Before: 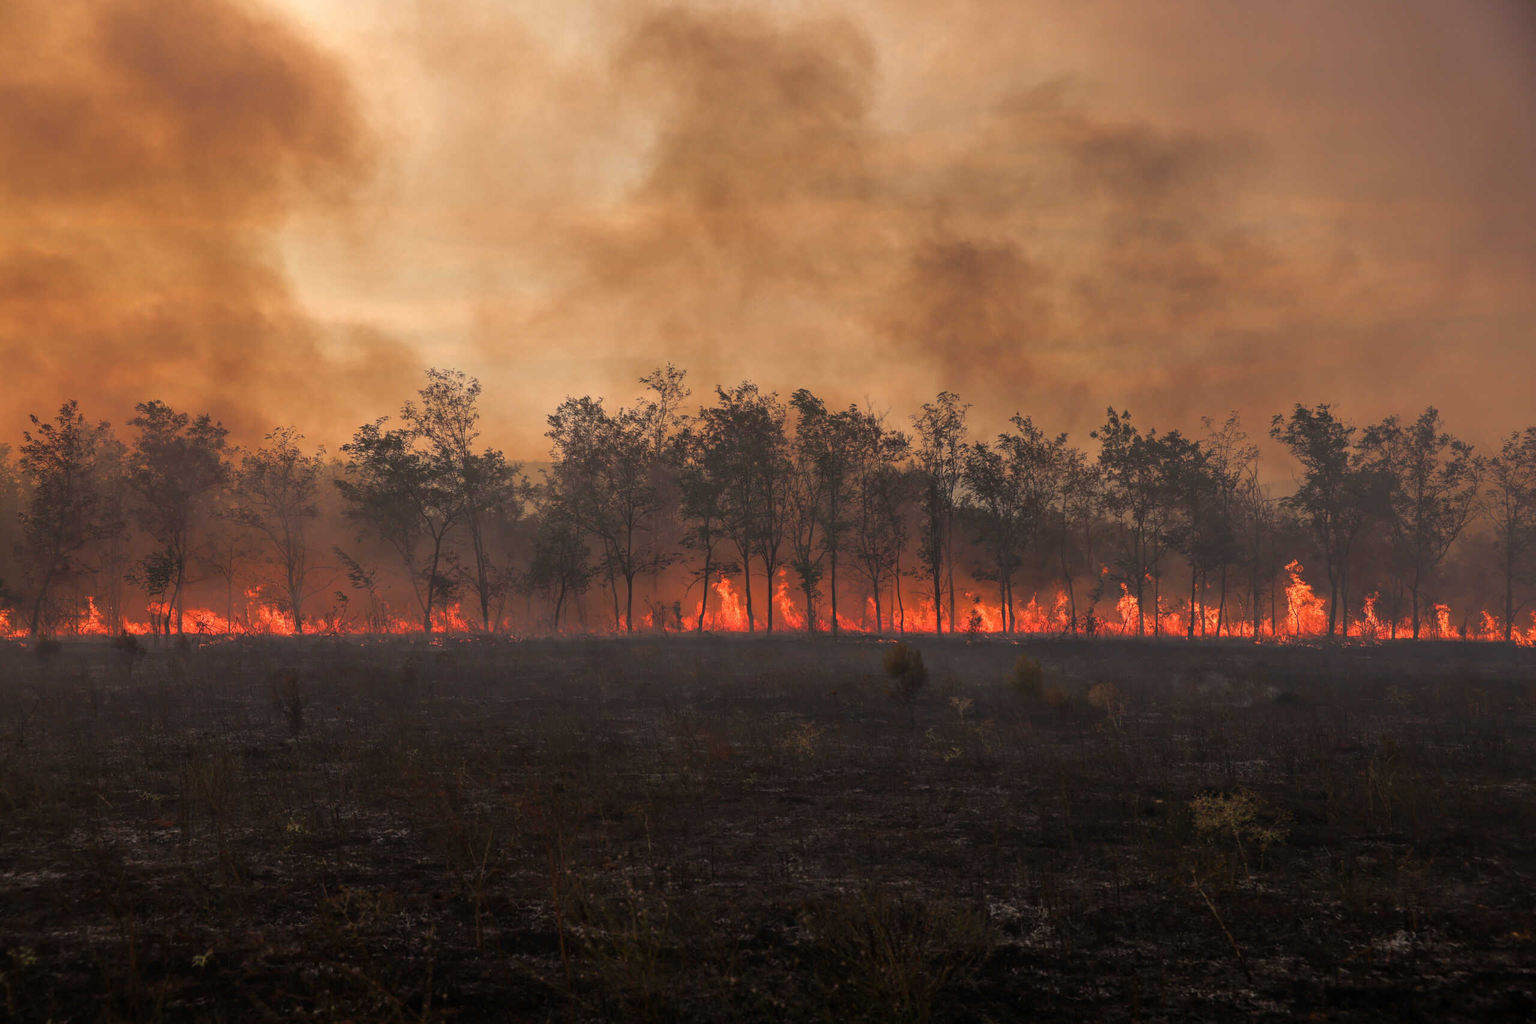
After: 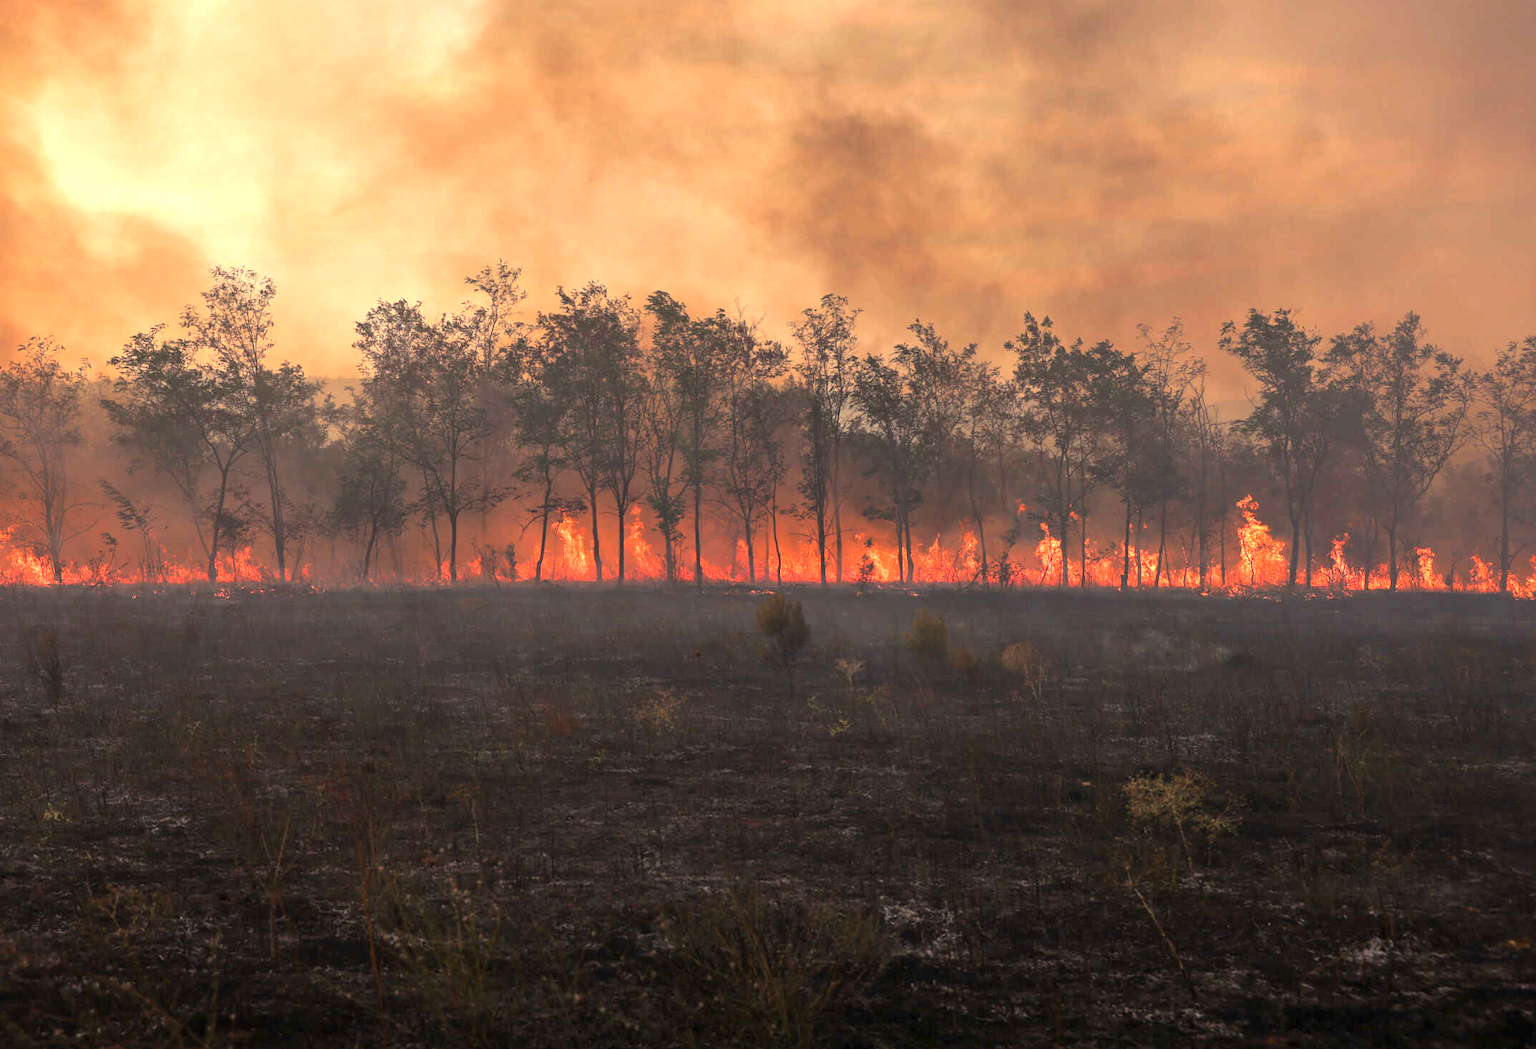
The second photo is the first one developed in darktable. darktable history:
crop: left 16.315%, top 14.246%
exposure: black level correction 0, exposure 1 EV, compensate exposure bias true, compensate highlight preservation false
